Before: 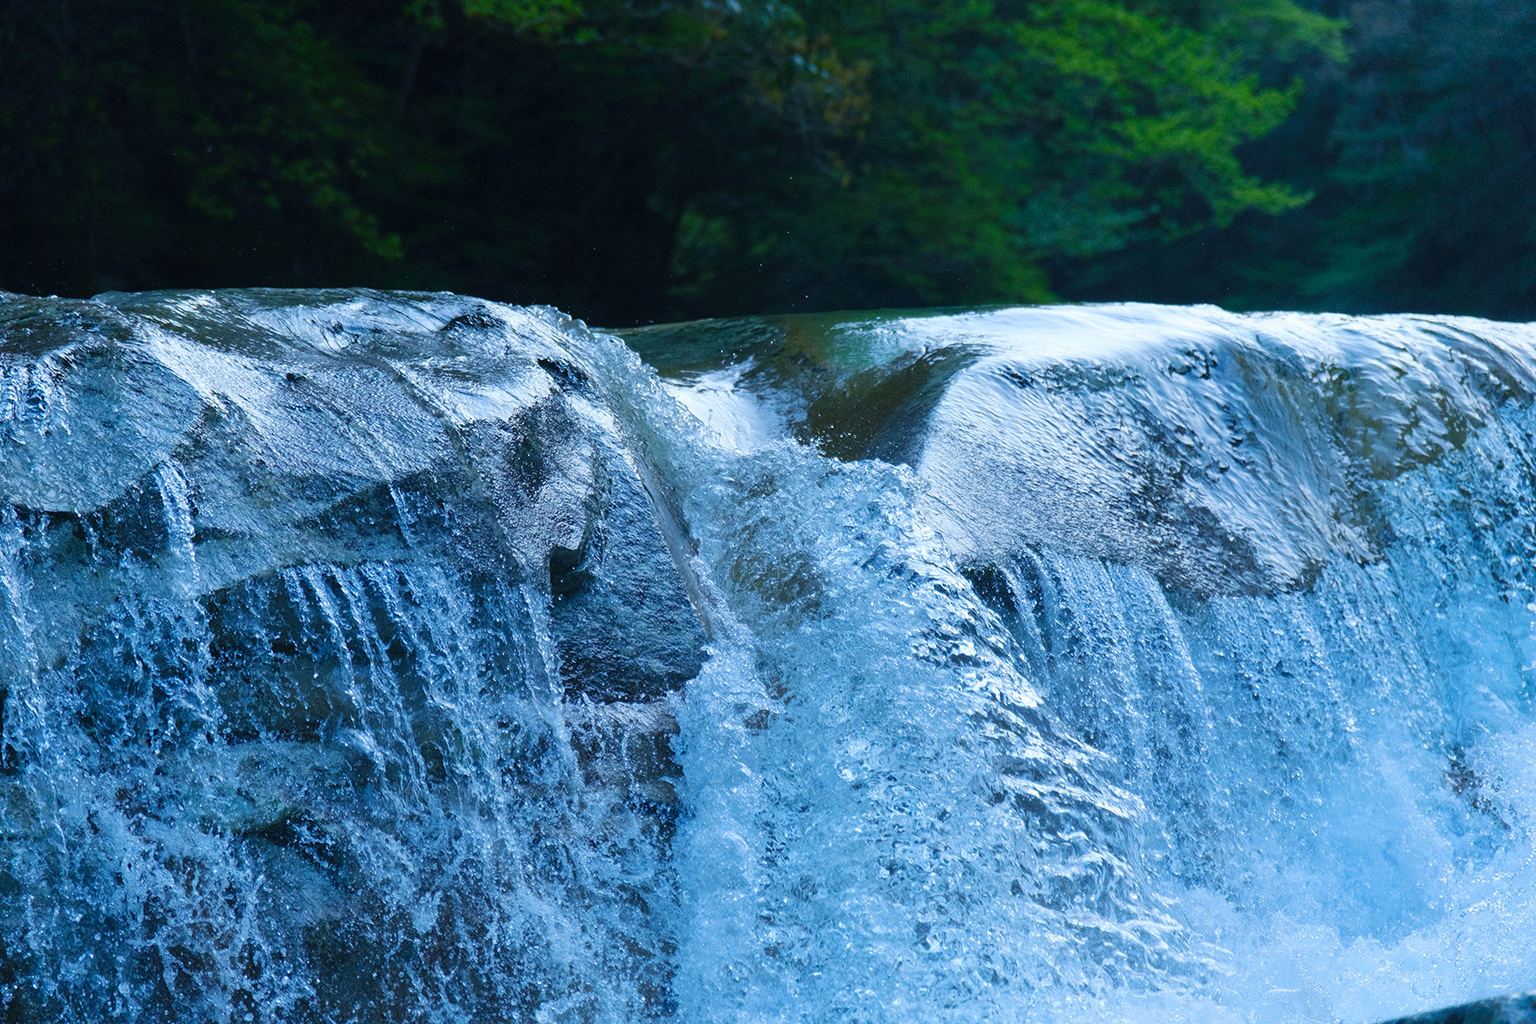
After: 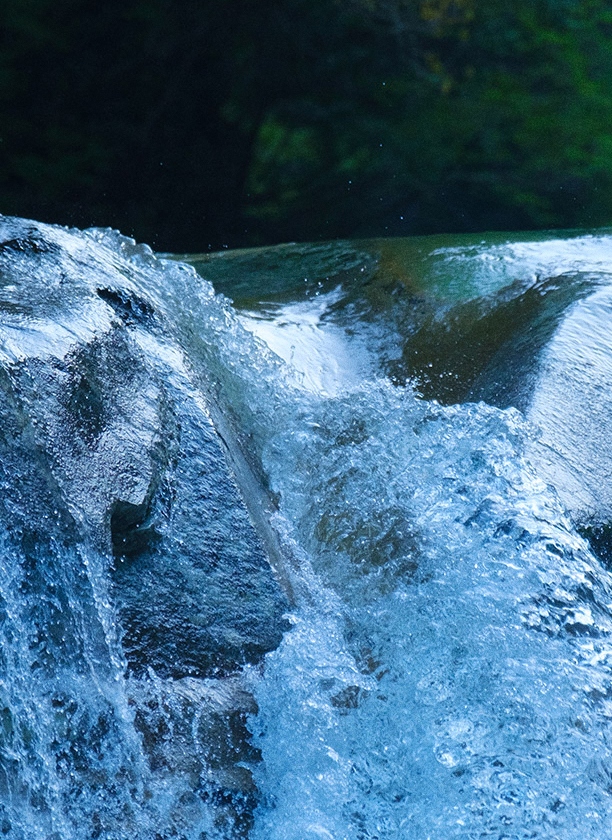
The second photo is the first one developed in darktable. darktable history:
crop and rotate: left 29.476%, top 10.214%, right 35.32%, bottom 17.333%
grain: coarseness 0.09 ISO
